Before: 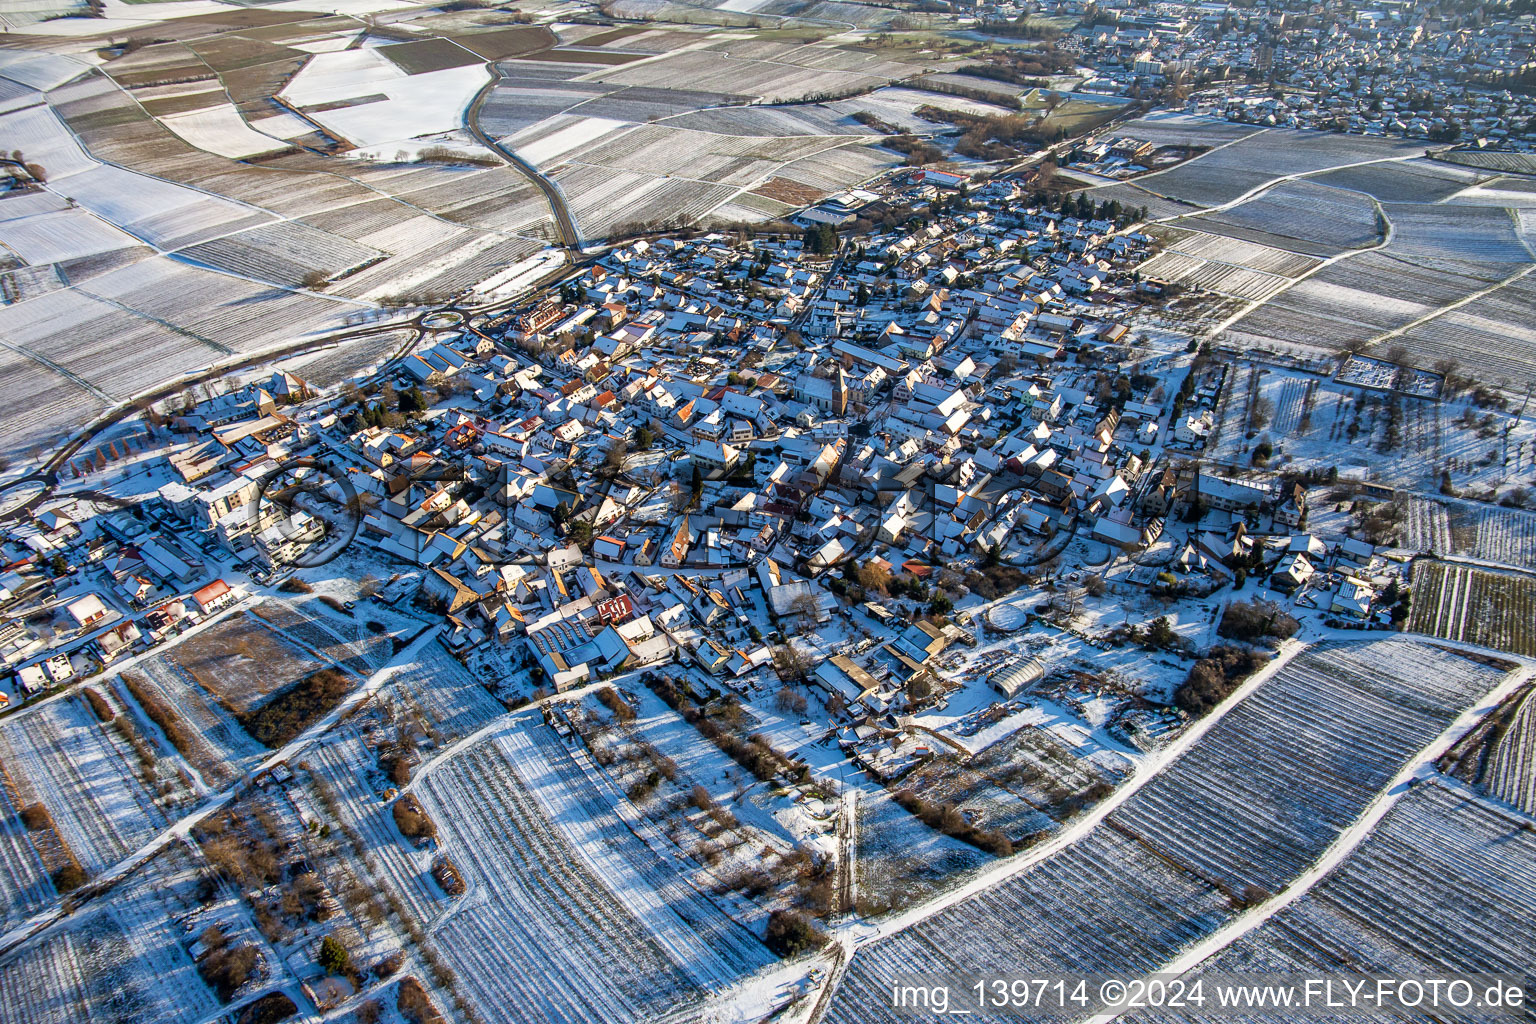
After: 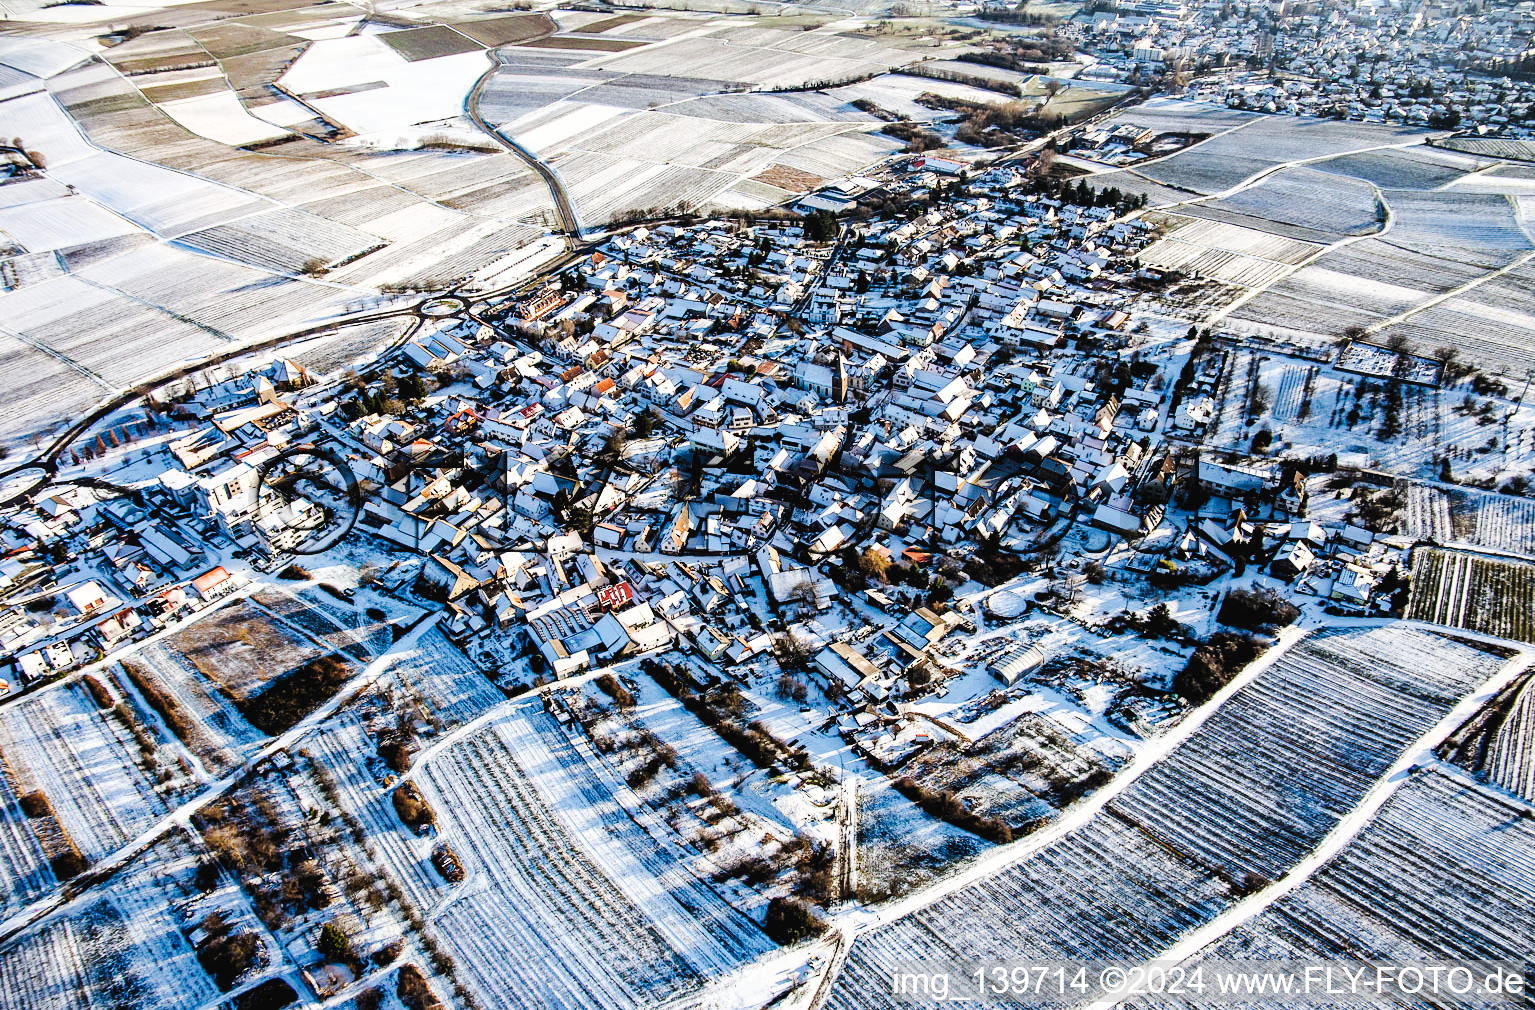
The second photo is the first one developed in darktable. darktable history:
filmic rgb: black relative exposure -5.6 EV, white relative exposure 2.49 EV, target black luminance 0%, hardness 4.53, latitude 66.87%, contrast 1.467, shadows ↔ highlights balance -4.27%, iterations of high-quality reconstruction 0
crop: top 1.353%, right 0.022%
tone curve: curves: ch0 [(0, 0.026) (0.146, 0.158) (0.272, 0.34) (0.453, 0.627) (0.687, 0.829) (1, 1)], preserve colors none
